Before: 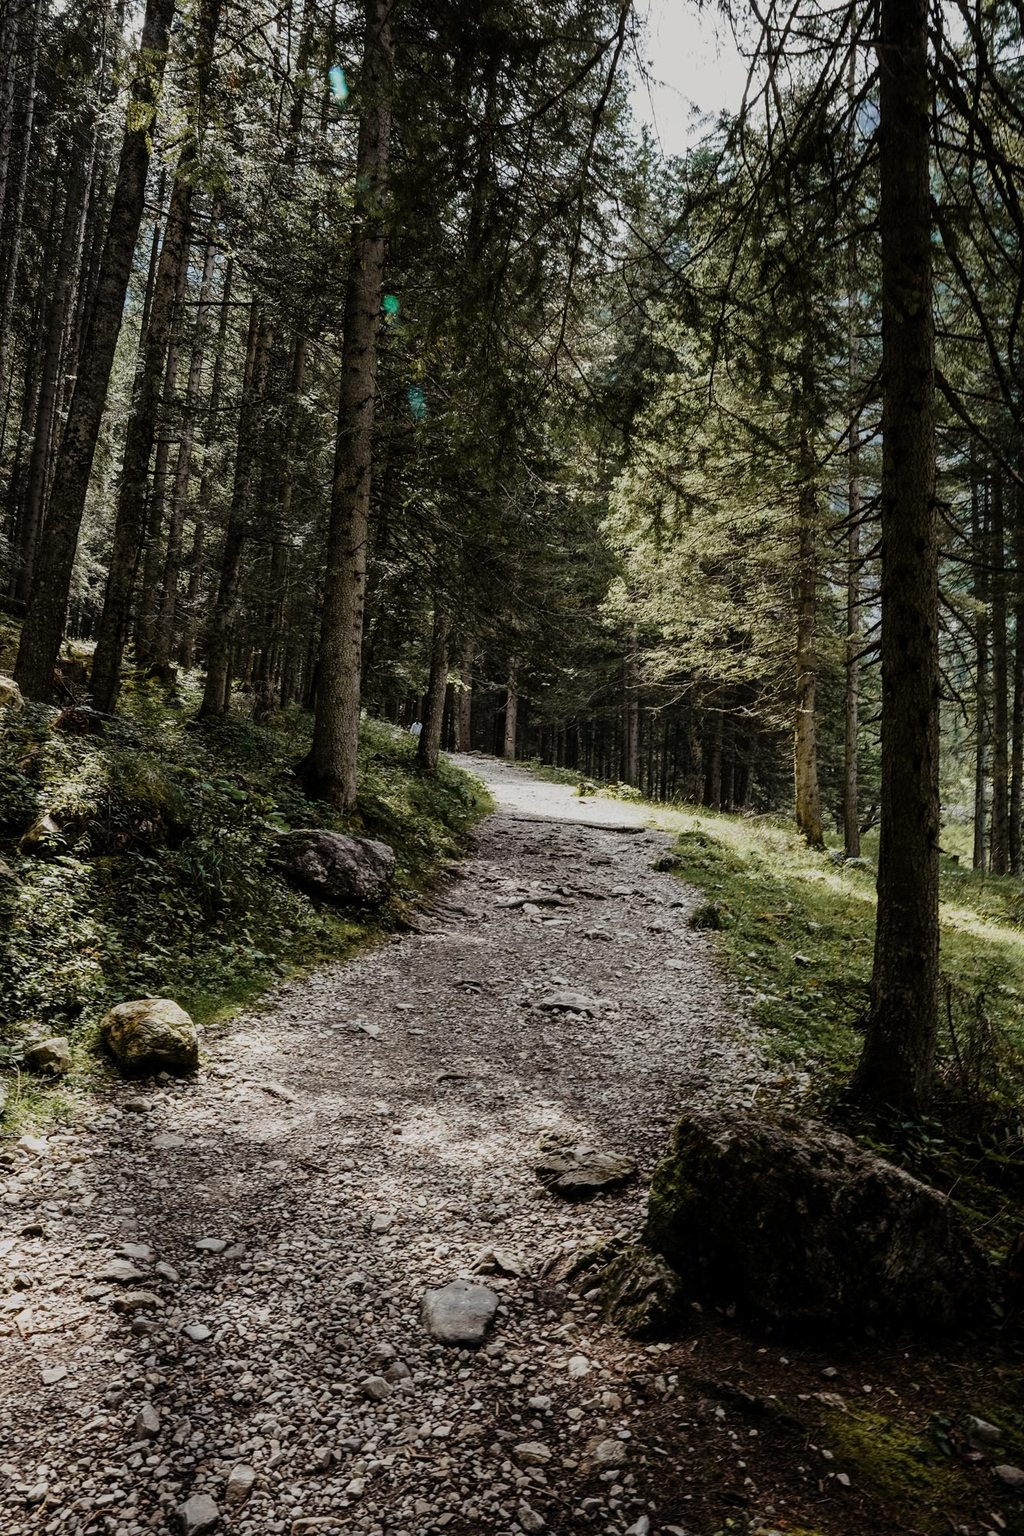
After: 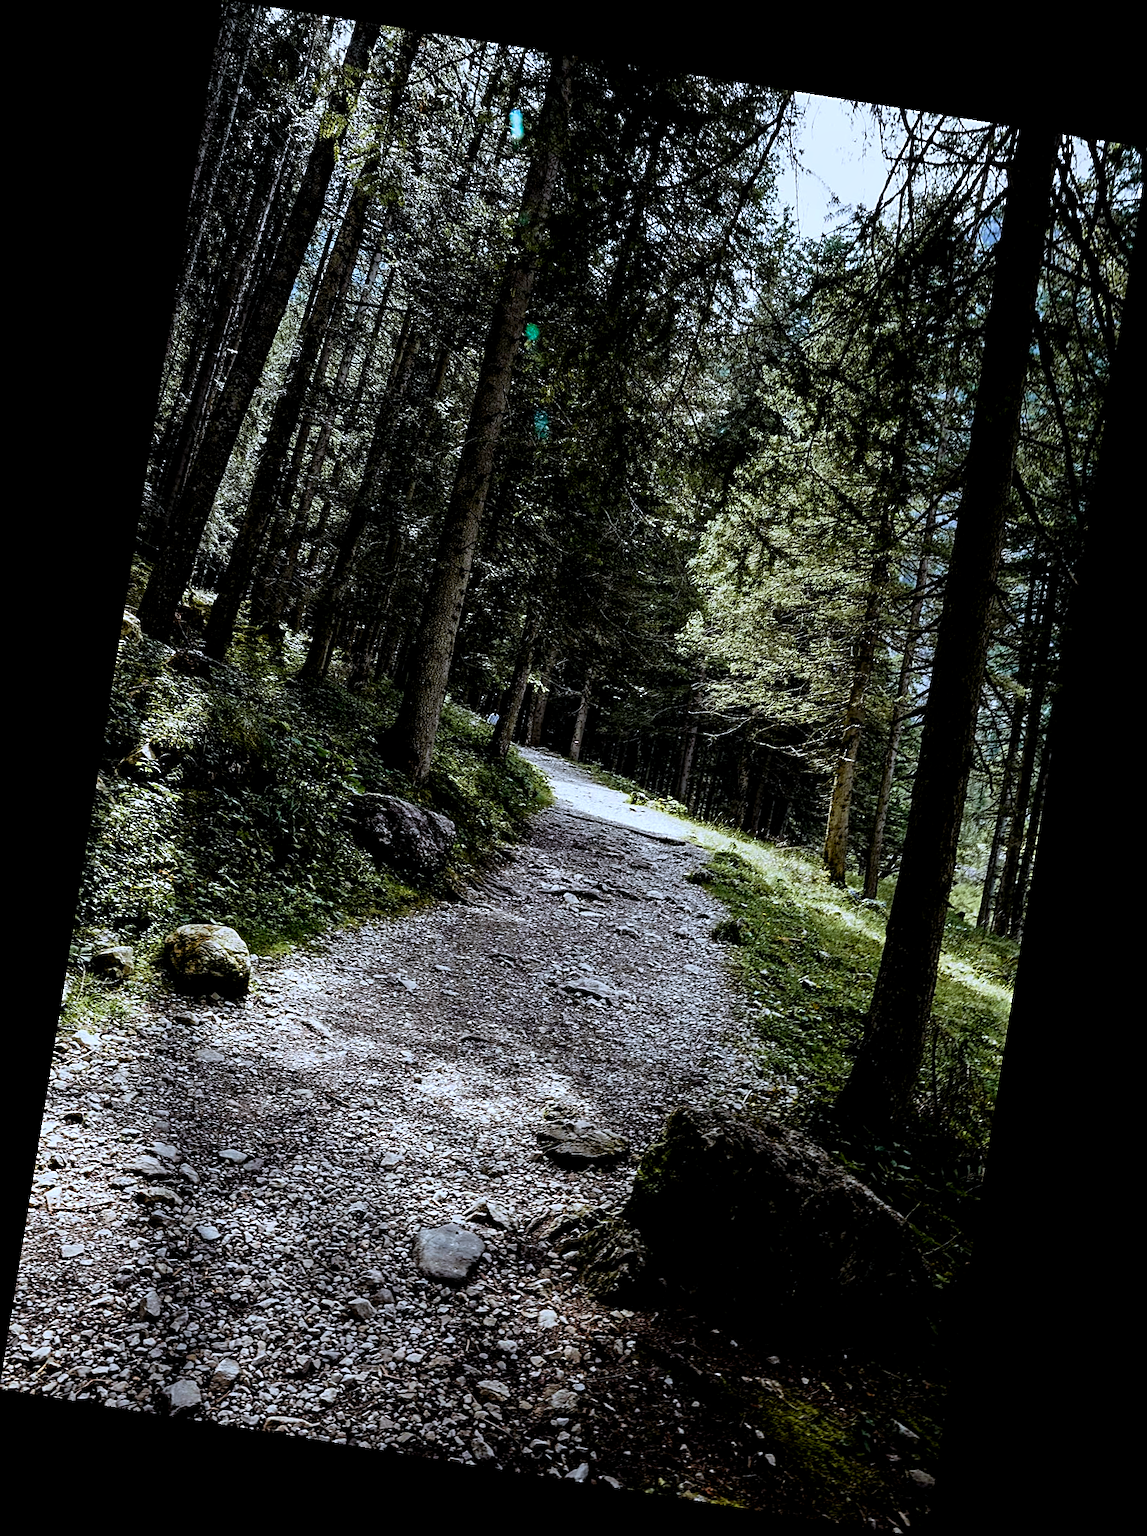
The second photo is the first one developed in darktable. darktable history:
white balance: red 0.931, blue 1.11
rotate and perspective: rotation 9.12°, automatic cropping off
tone equalizer: on, module defaults
sharpen: on, module defaults
color balance: lift [0.991, 1, 1, 1], gamma [0.996, 1, 1, 1], input saturation 98.52%, contrast 20.34%, output saturation 103.72%
